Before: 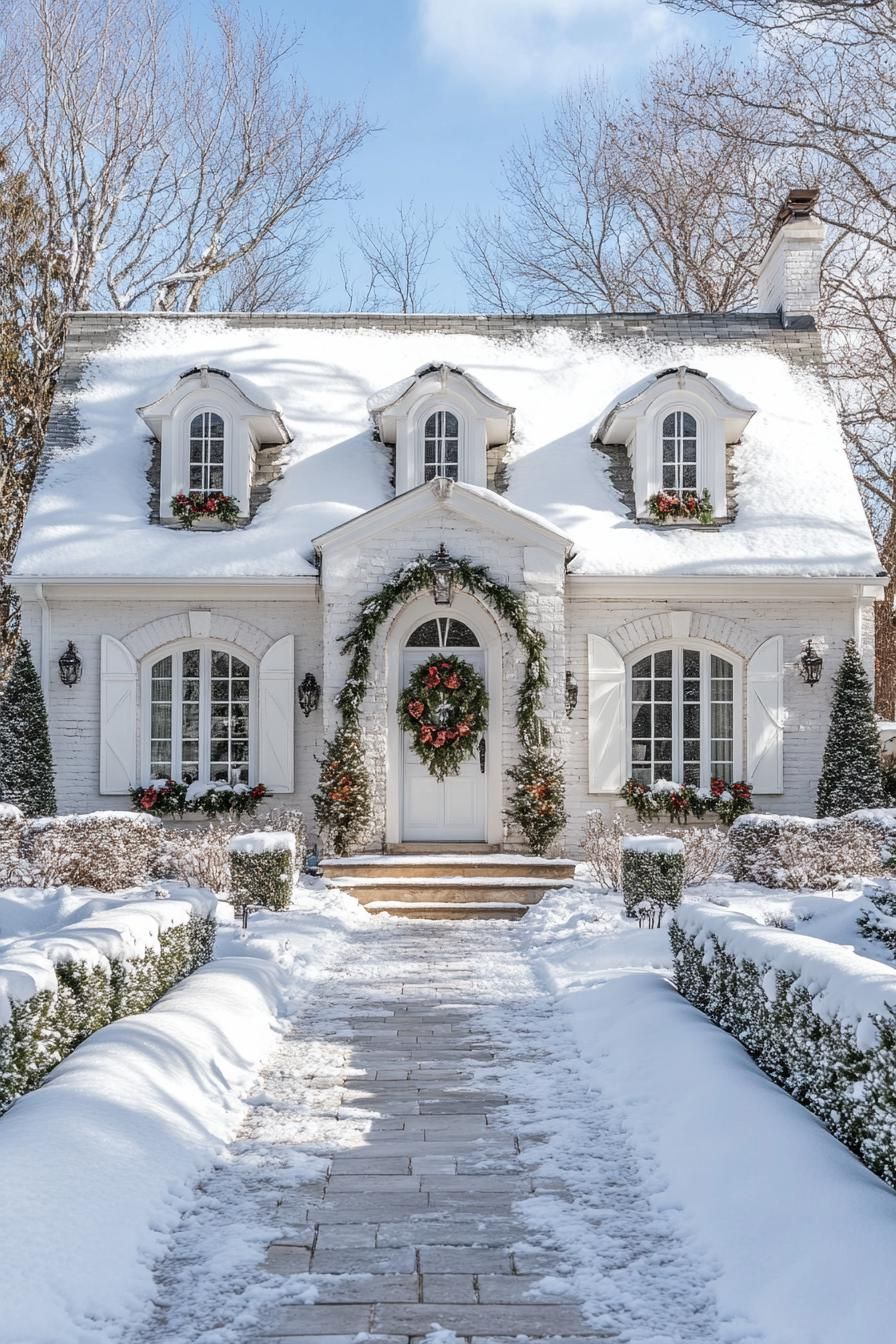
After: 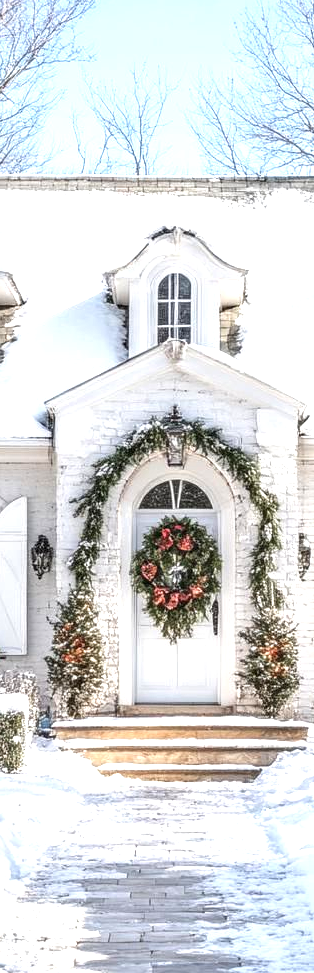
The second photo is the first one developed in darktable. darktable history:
crop and rotate: left 29.865%, top 10.277%, right 34.986%, bottom 17.307%
exposure: black level correction 0, exposure 1.001 EV, compensate highlight preservation false
local contrast: on, module defaults
